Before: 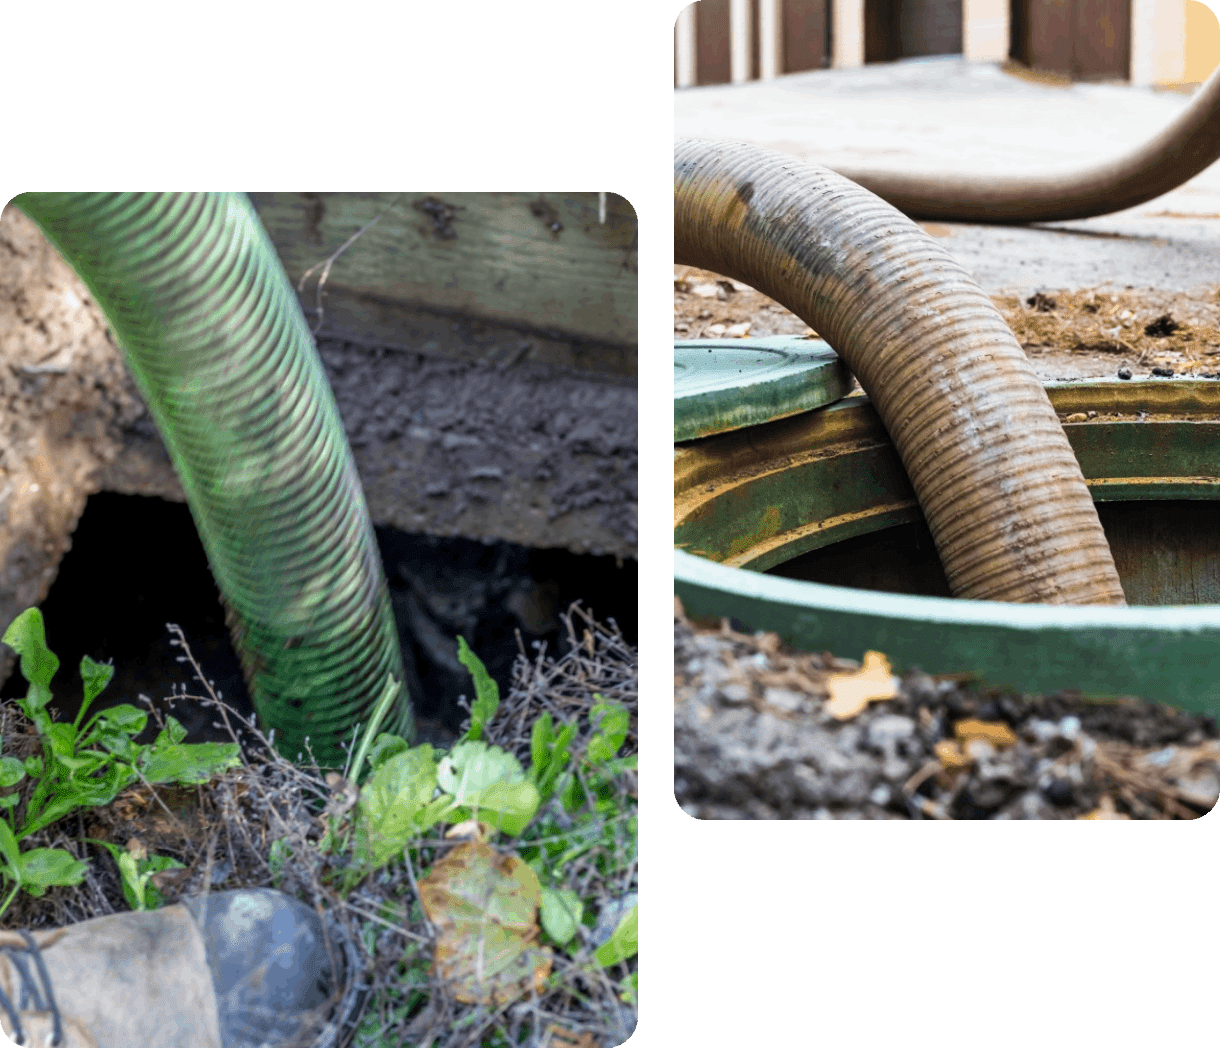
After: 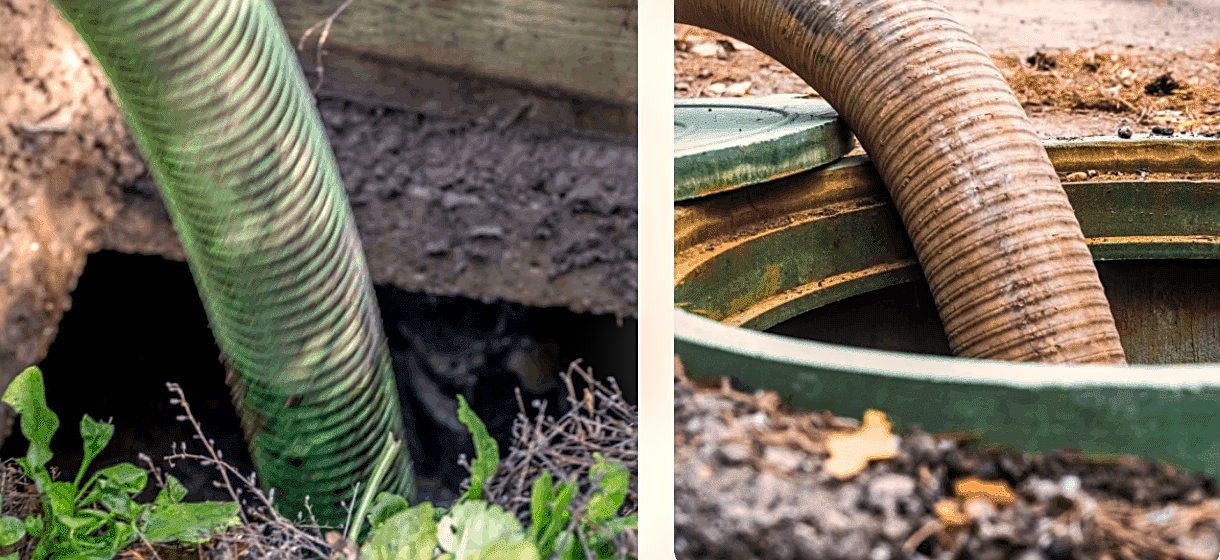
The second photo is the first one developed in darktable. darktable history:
white balance: red 1.127, blue 0.943
sharpen: on, module defaults
local contrast: on, module defaults
crop and rotate: top 23.043%, bottom 23.437%
